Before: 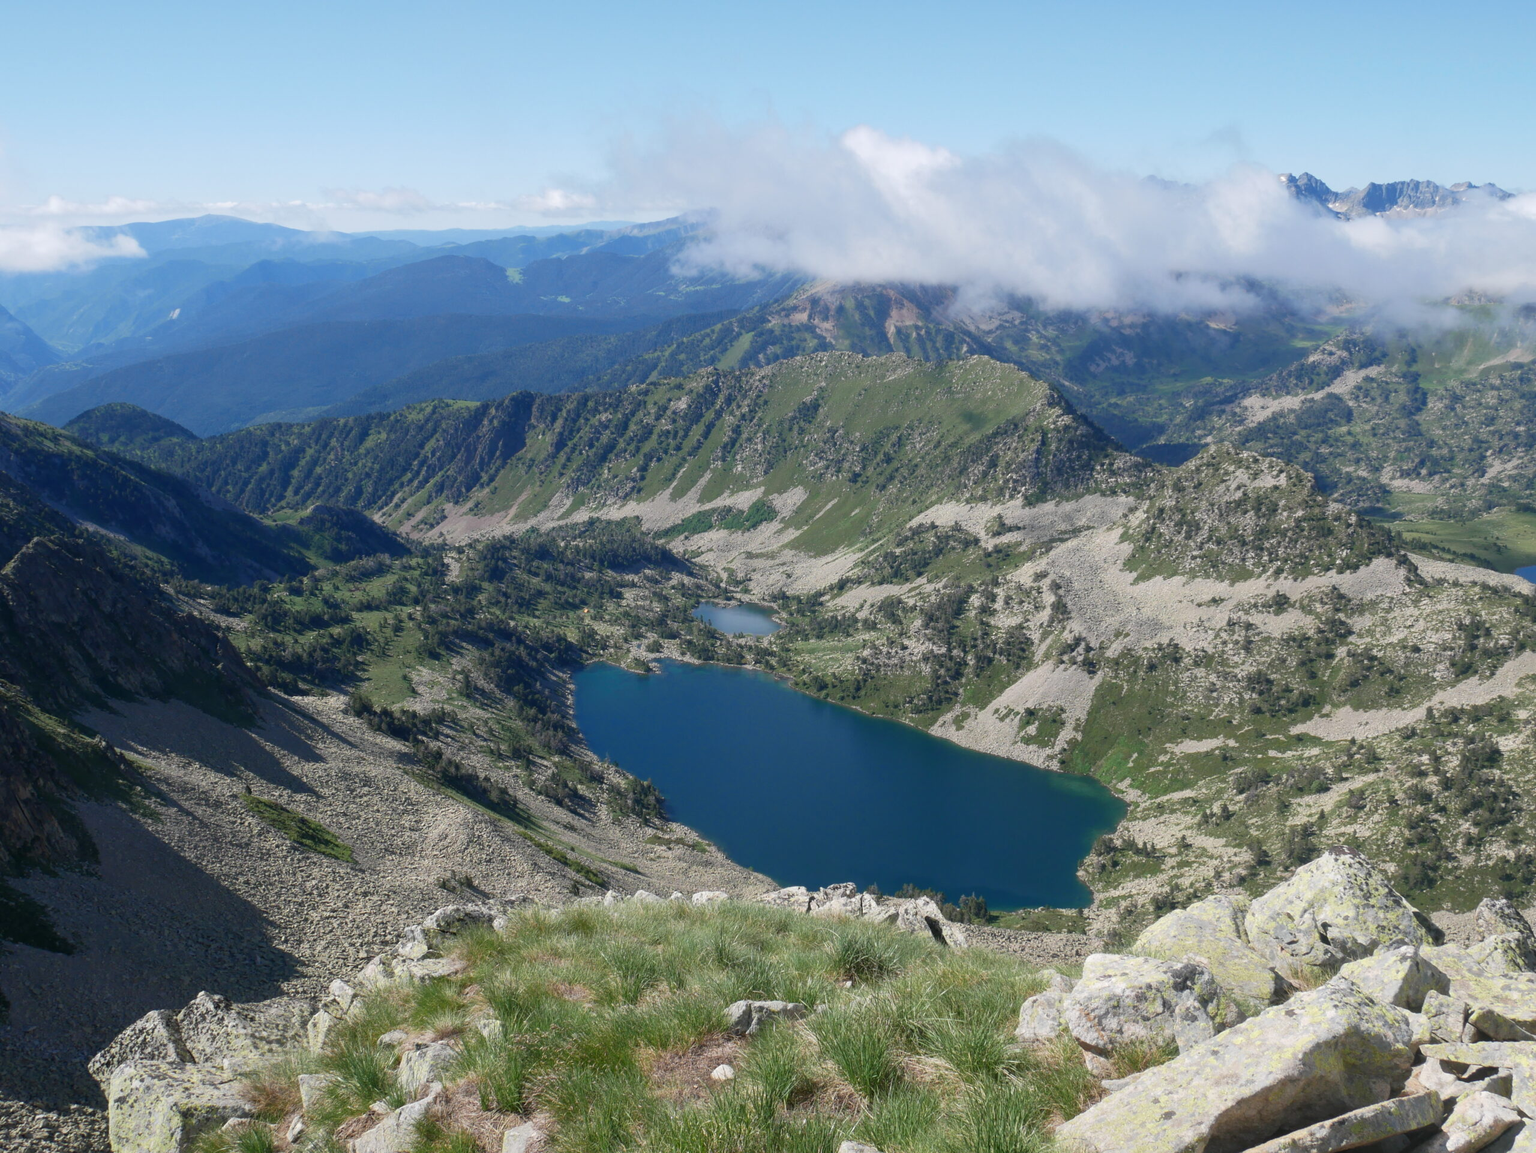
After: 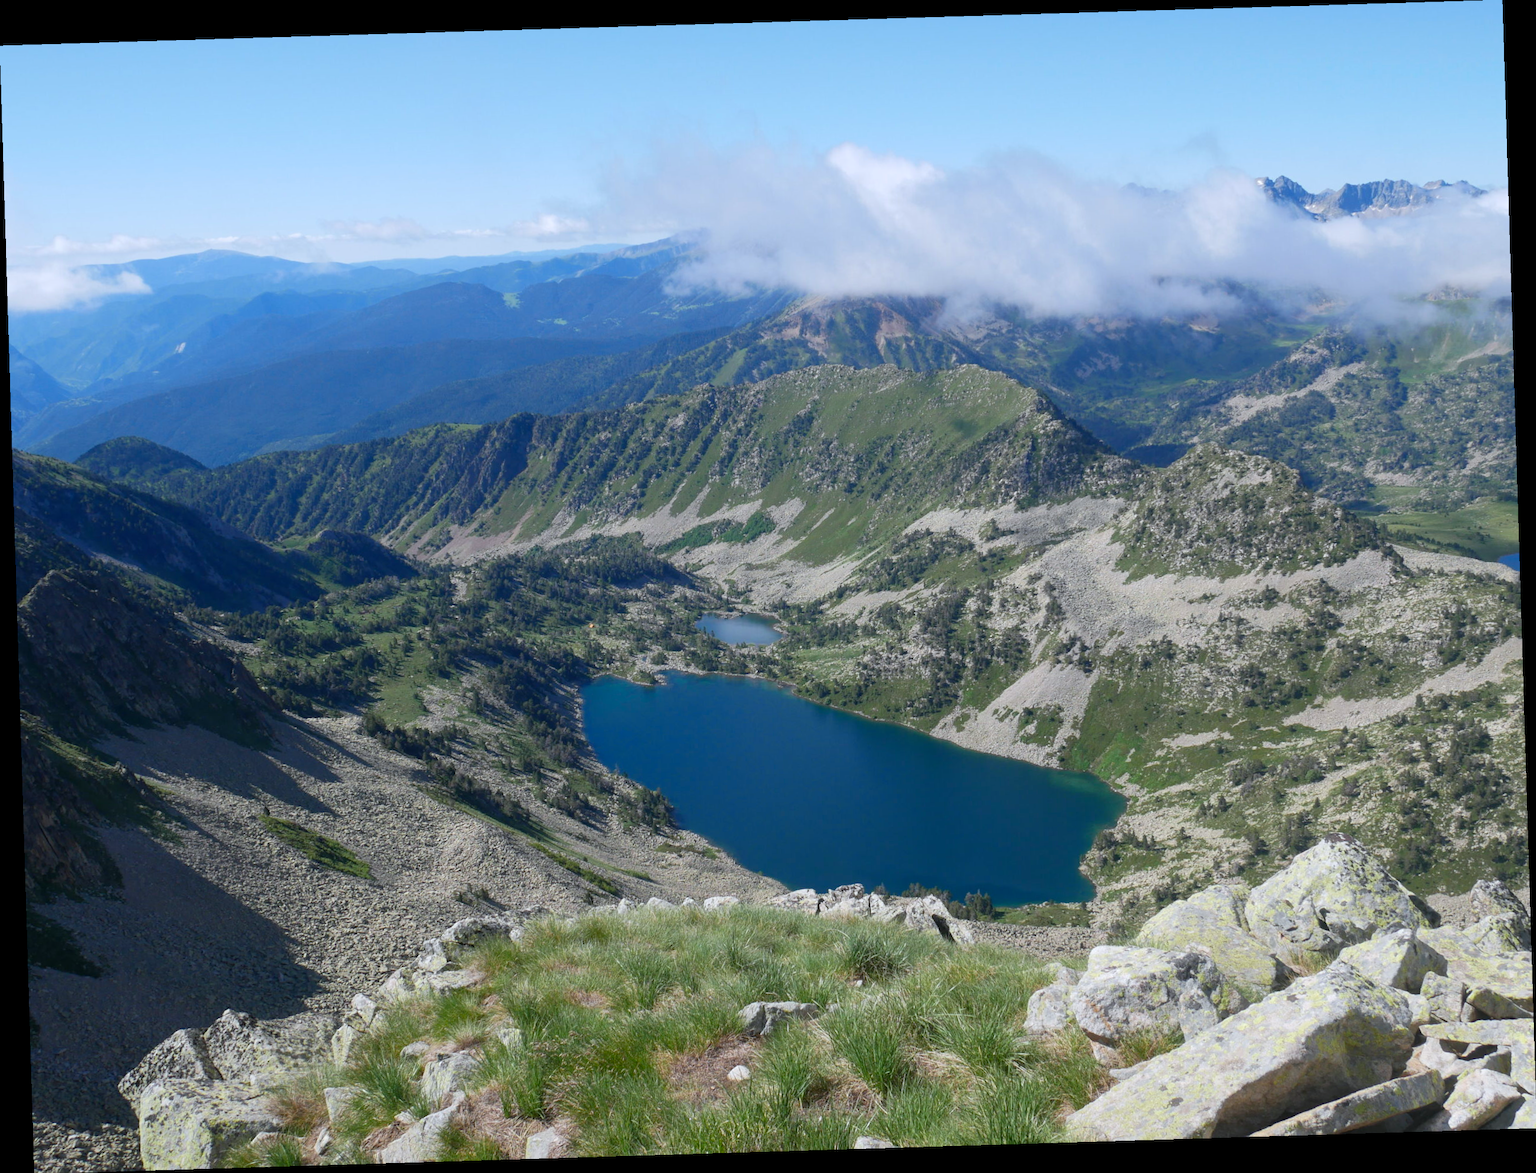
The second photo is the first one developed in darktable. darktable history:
white balance: red 0.976, blue 1.04
vibrance: on, module defaults
rotate and perspective: rotation -1.75°, automatic cropping off
color balance: output saturation 110%
